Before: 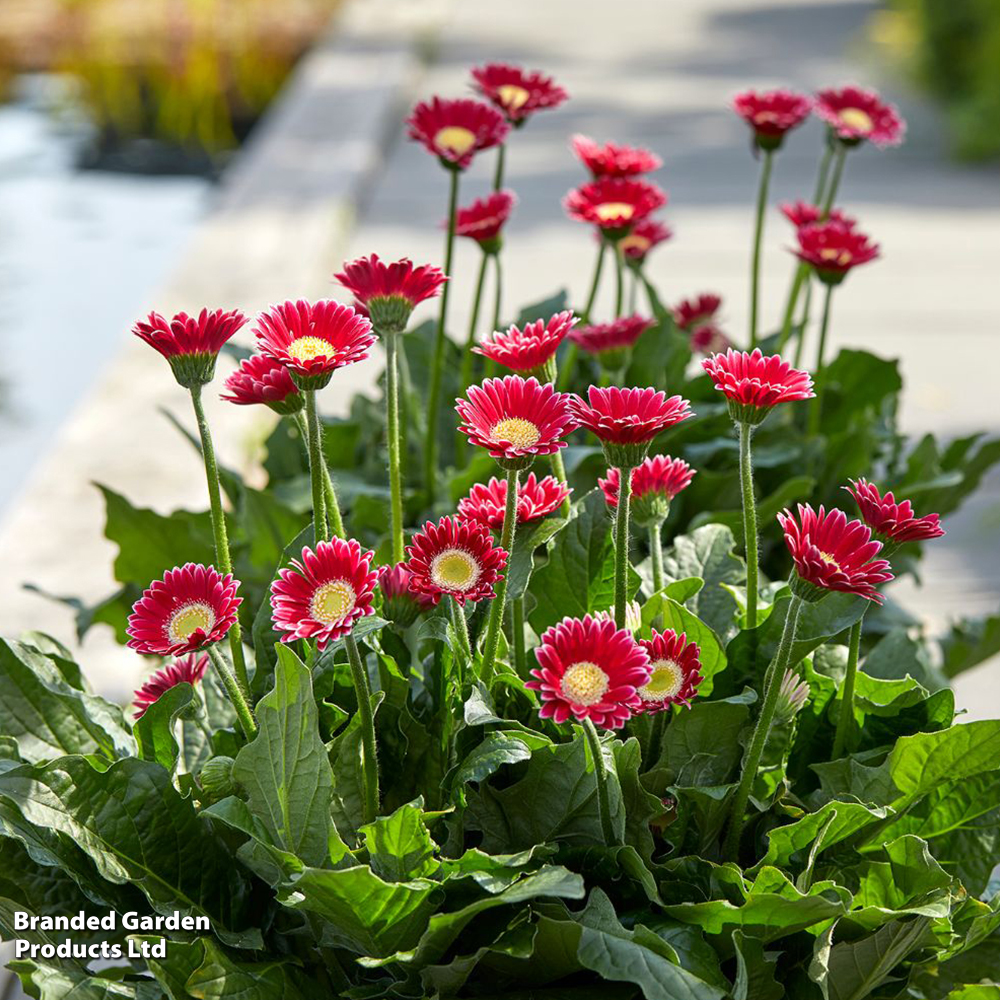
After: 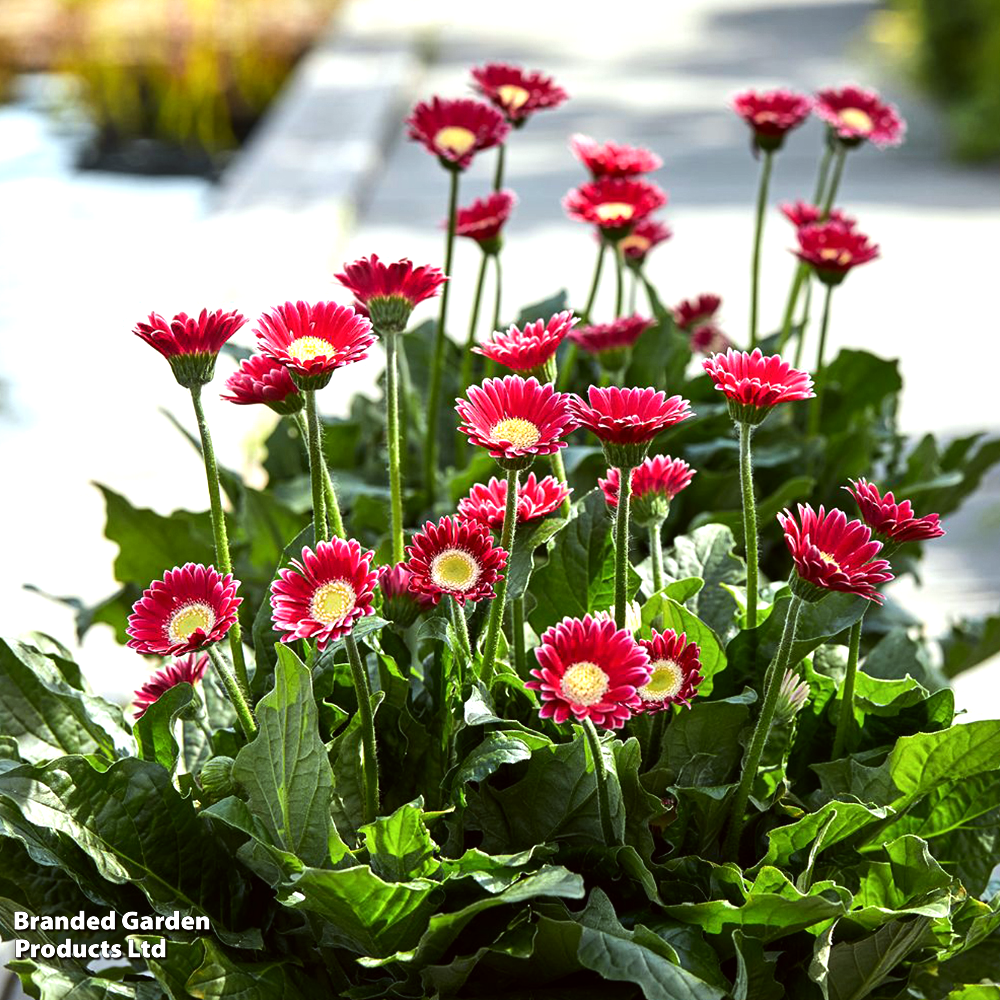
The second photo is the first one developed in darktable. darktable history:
tone equalizer: -8 EV -0.75 EV, -7 EV -0.7 EV, -6 EV -0.6 EV, -5 EV -0.4 EV, -3 EV 0.4 EV, -2 EV 0.6 EV, -1 EV 0.7 EV, +0 EV 0.75 EV, edges refinement/feathering 500, mask exposure compensation -1.57 EV, preserve details no
exposure: compensate highlight preservation false
color correction: highlights a* -2.73, highlights b* -2.09, shadows a* 2.41, shadows b* 2.73
